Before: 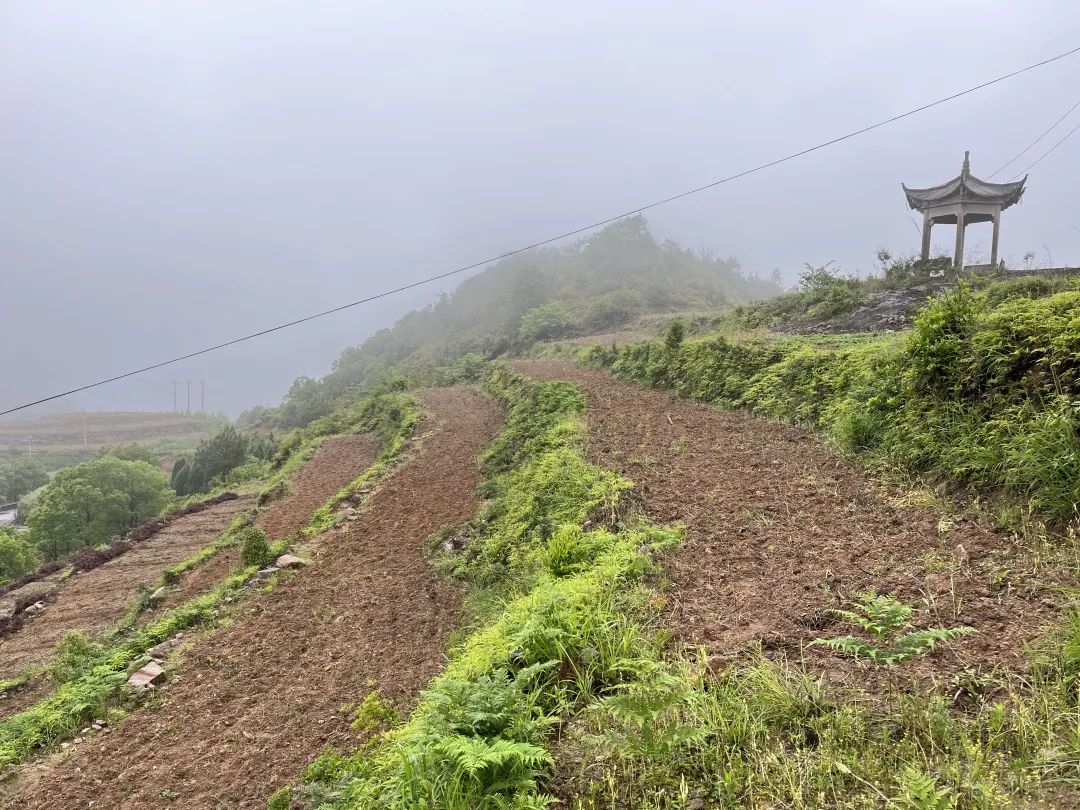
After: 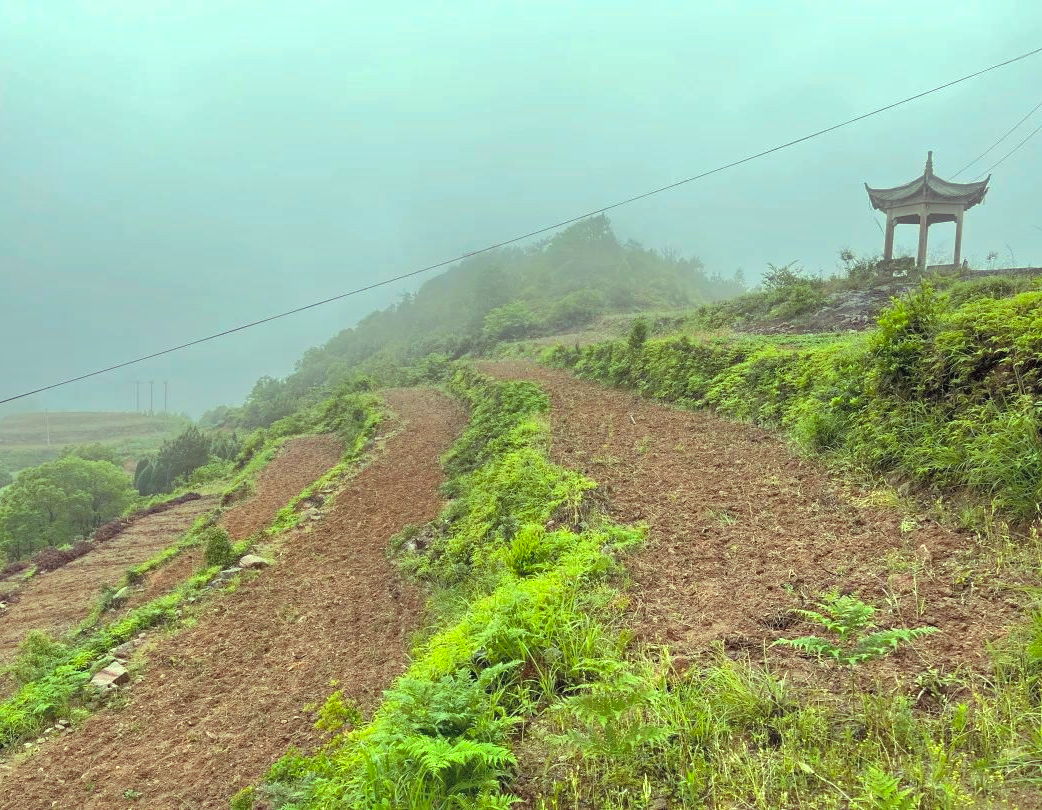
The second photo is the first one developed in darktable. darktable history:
contrast brightness saturation: brightness 0.125
shadows and highlights: on, module defaults
color balance rgb: highlights gain › luminance 15.54%, highlights gain › chroma 7.012%, highlights gain › hue 125.25°, perceptual saturation grading › global saturation 0.758%, perceptual saturation grading › mid-tones 11.23%
crop and rotate: left 3.455%
